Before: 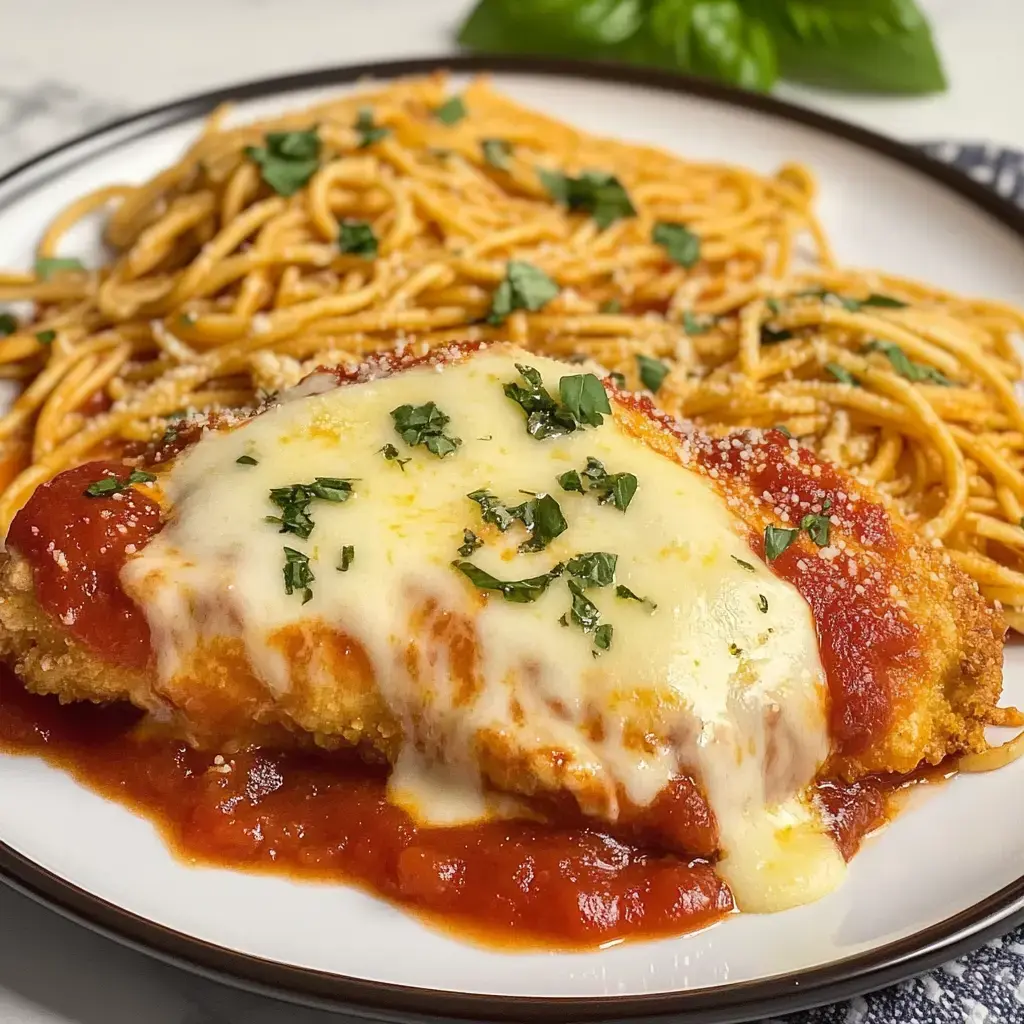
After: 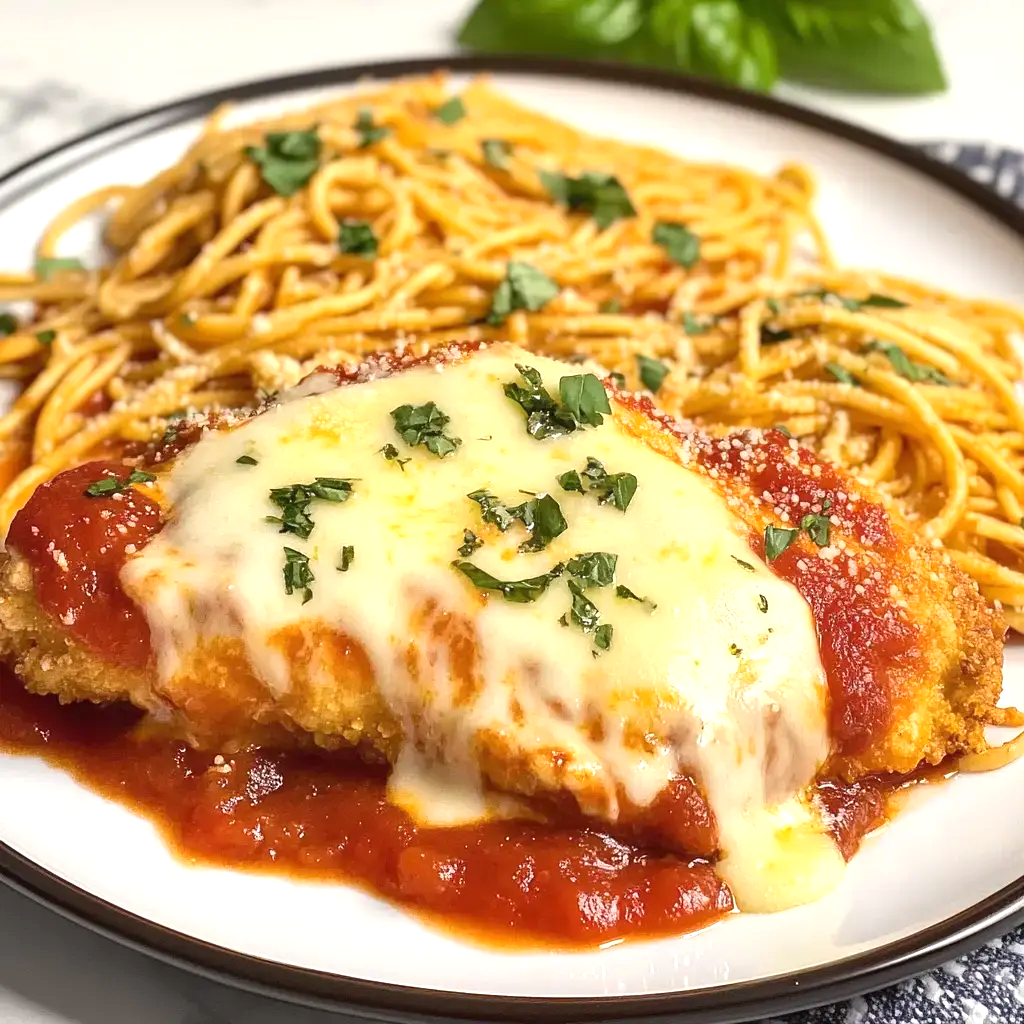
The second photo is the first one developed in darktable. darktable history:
exposure: black level correction 0, exposure 0.5 EV, compensate highlight preservation false
